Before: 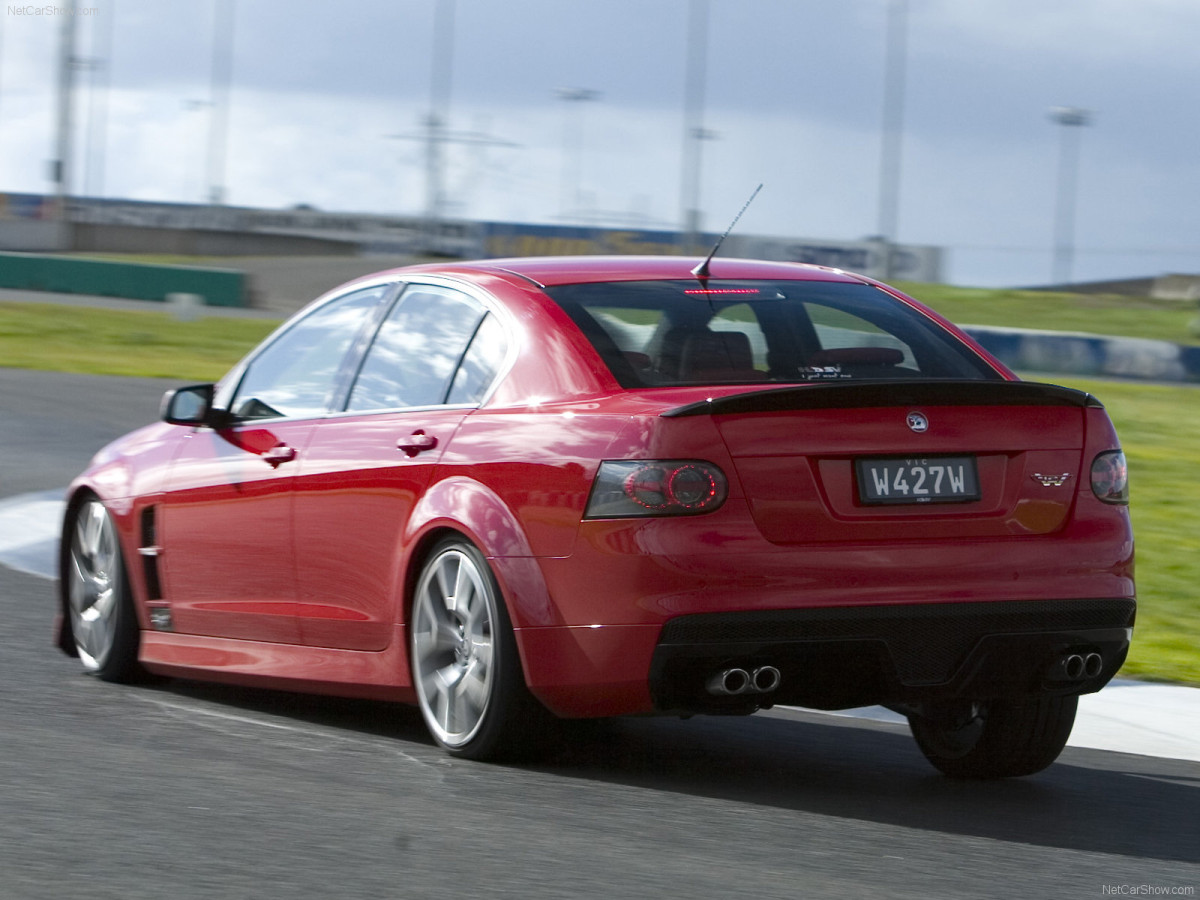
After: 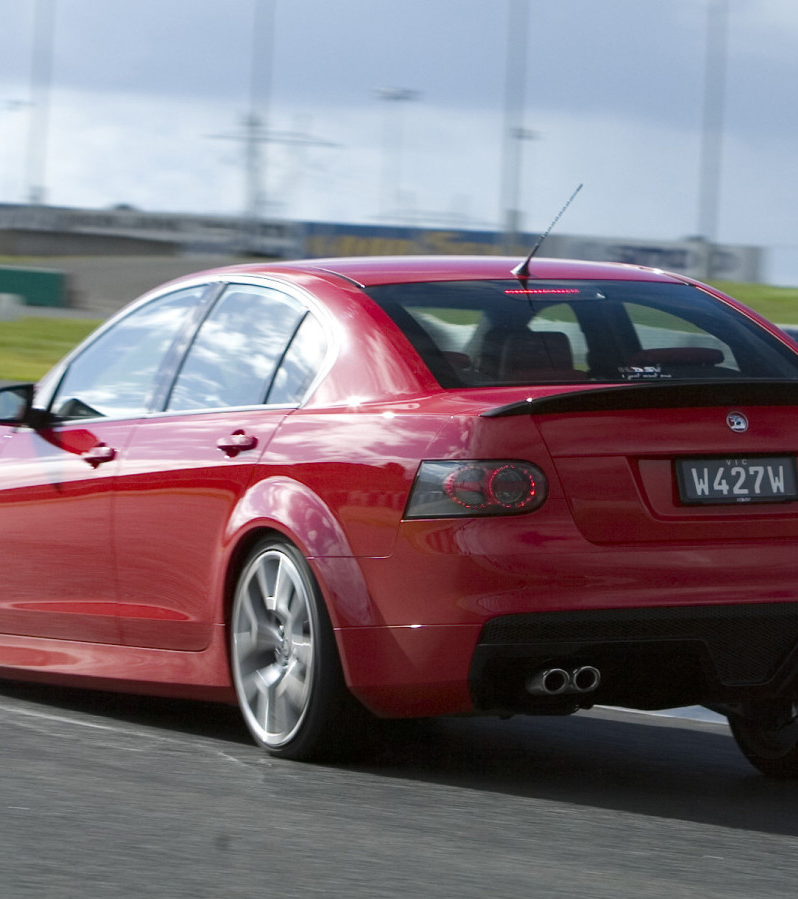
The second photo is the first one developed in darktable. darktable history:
crop and rotate: left 15.04%, right 18.4%
